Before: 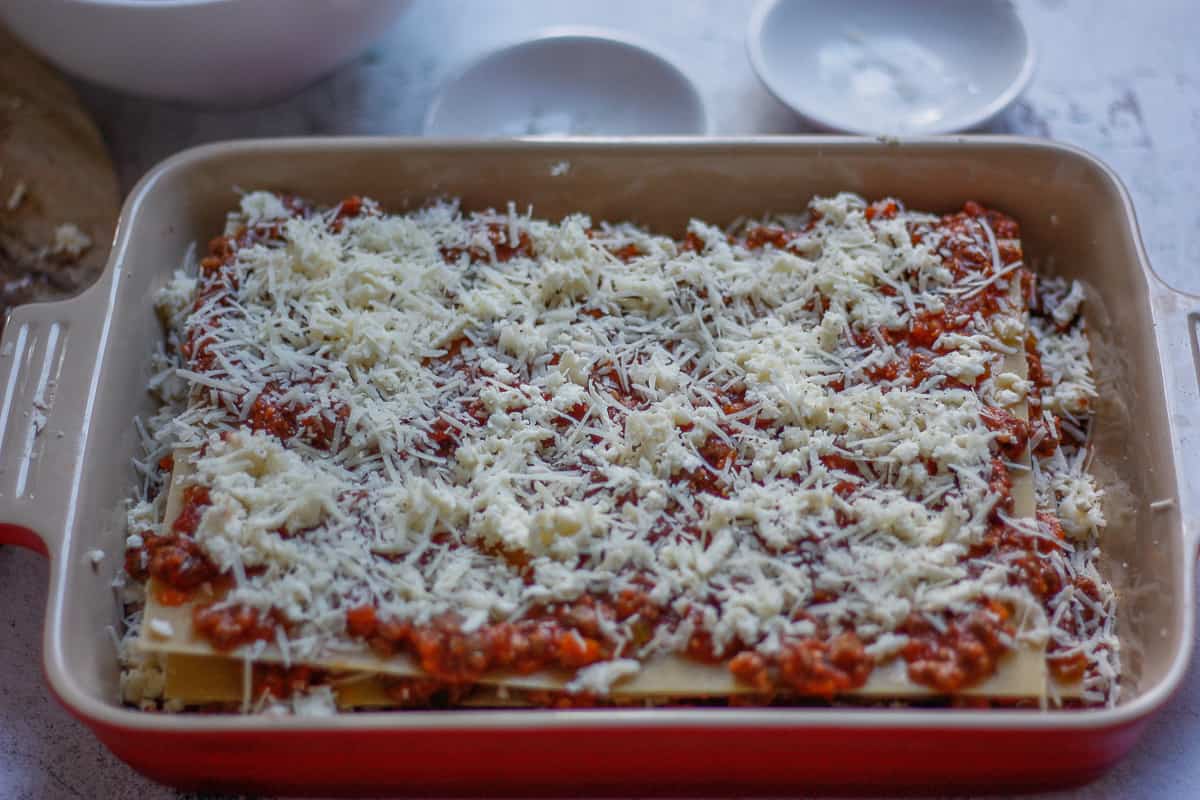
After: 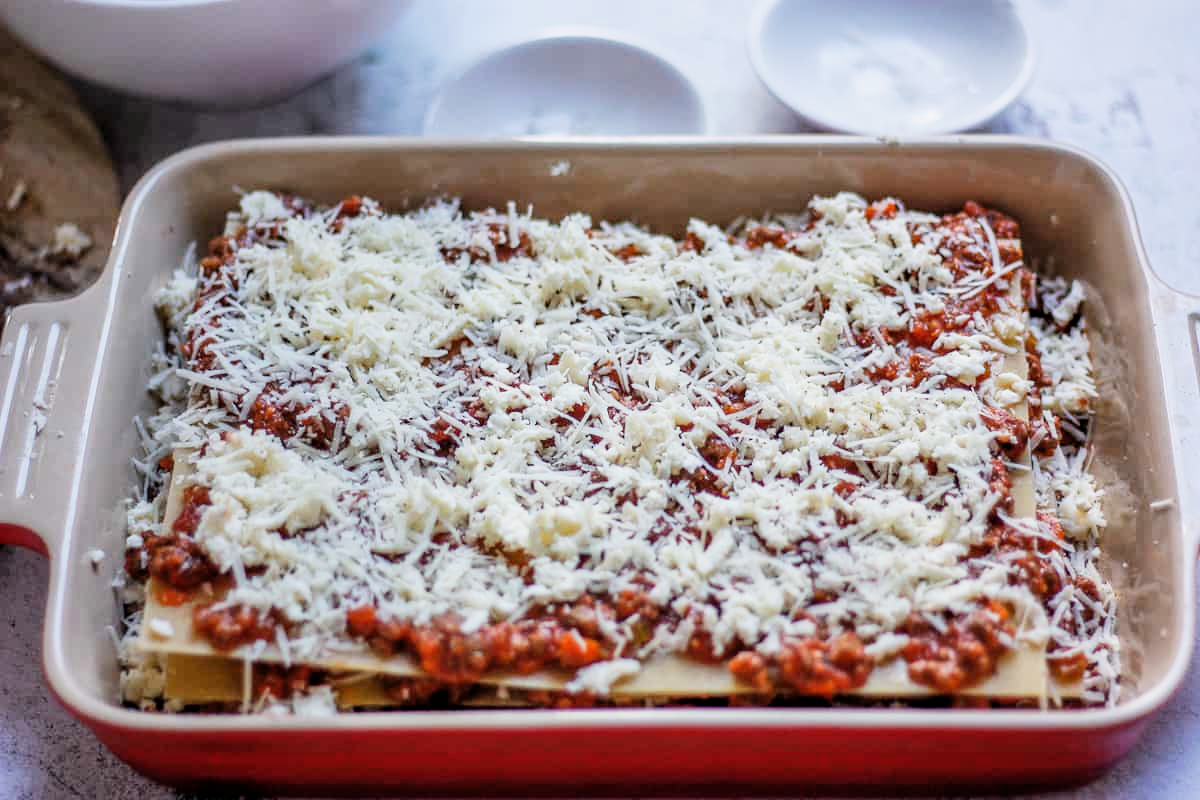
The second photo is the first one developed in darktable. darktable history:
exposure: black level correction 0, exposure 1.015 EV, compensate exposure bias true, compensate highlight preservation false
filmic rgb: black relative exposure -5 EV, hardness 2.88, contrast 1.3, highlights saturation mix -30%
